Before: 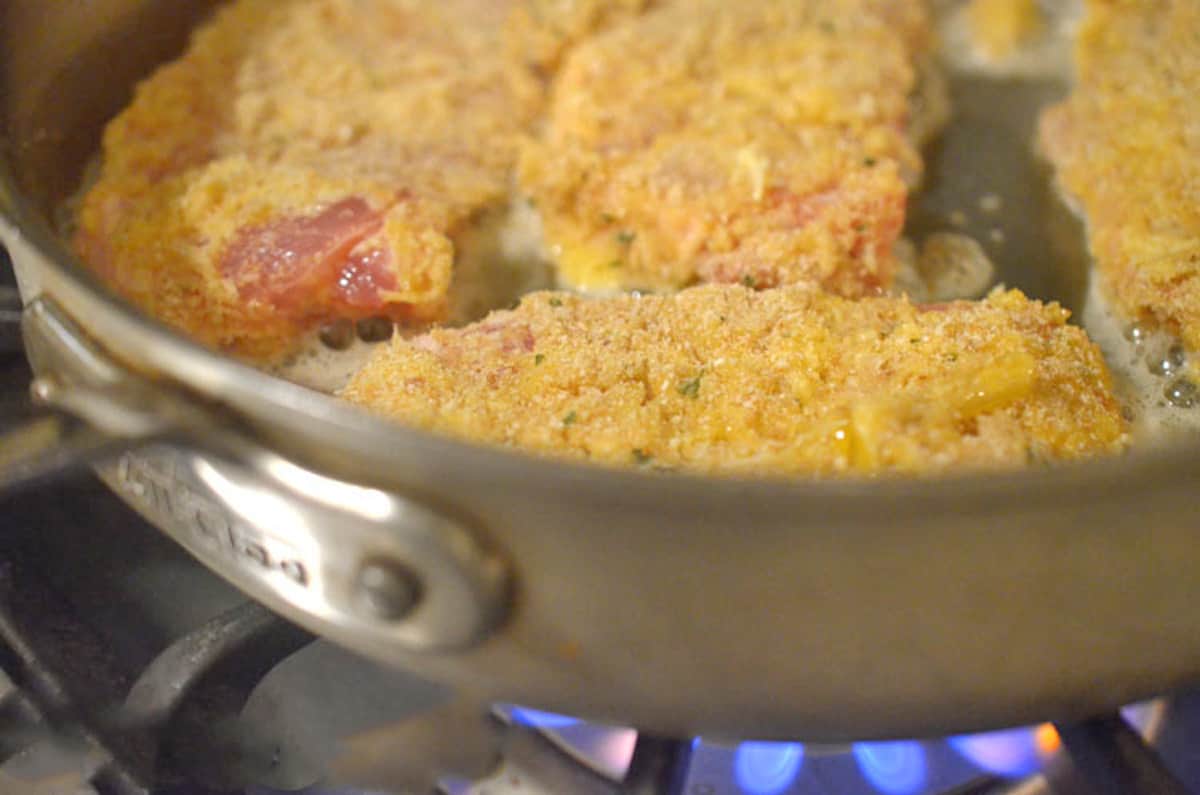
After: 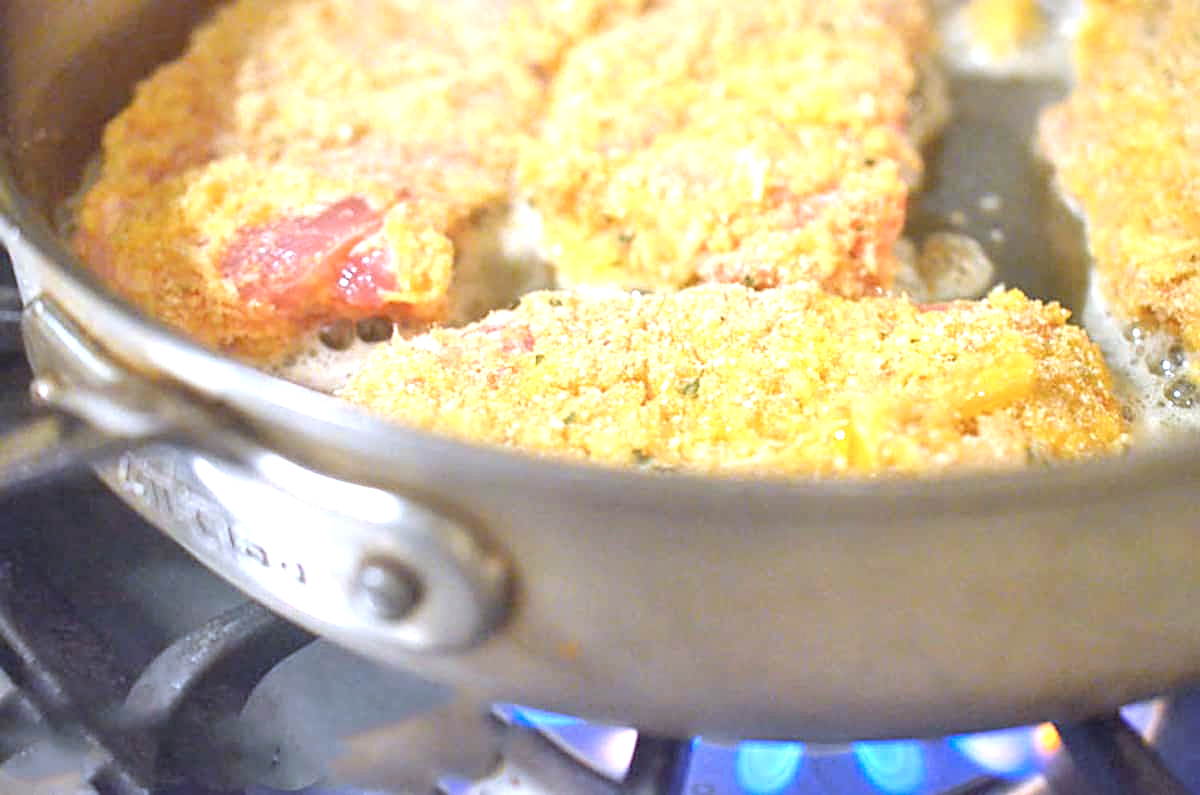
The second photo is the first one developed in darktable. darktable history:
exposure: exposure 1.061 EV, compensate highlight preservation false
sharpen: on, module defaults
white balance: red 1.042, blue 1.17
color correction: highlights a* -10.04, highlights b* -10.37
